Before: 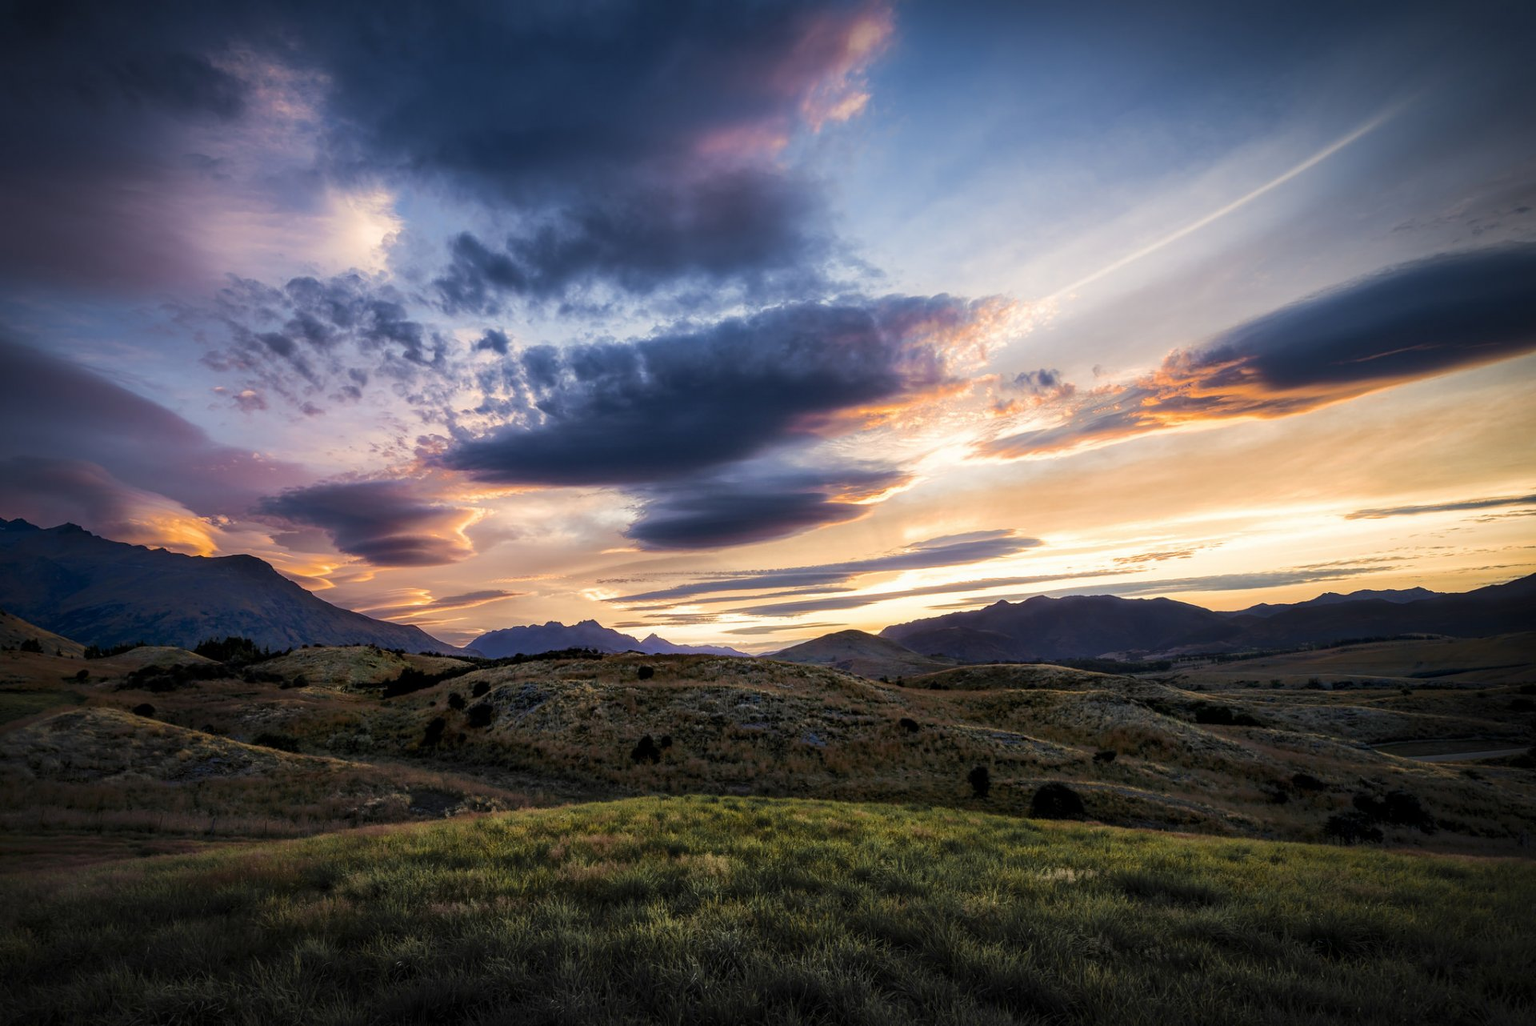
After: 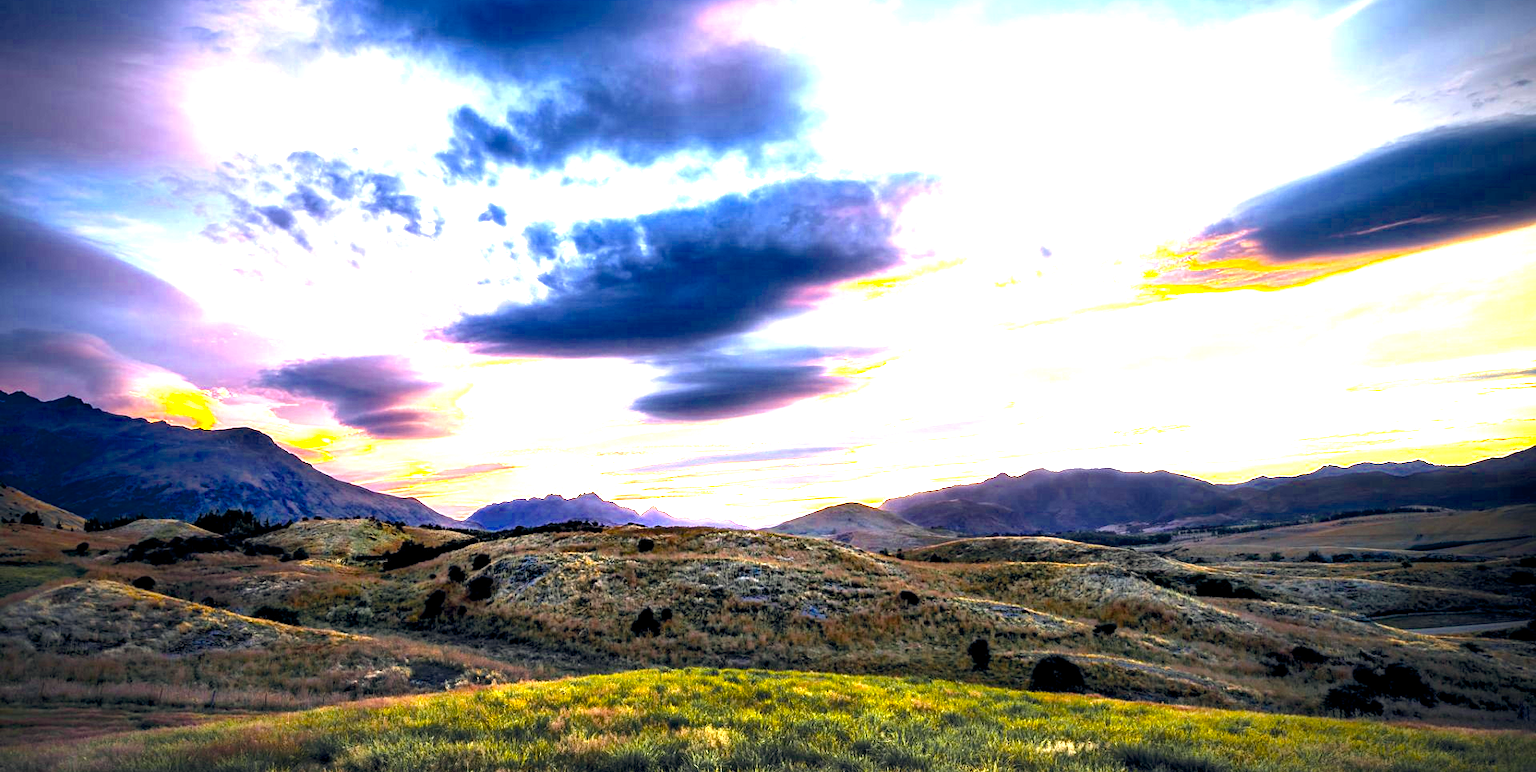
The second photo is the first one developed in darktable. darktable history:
crop and rotate: top 12.439%, bottom 12.278%
color balance rgb: global offset › chroma 0.126%, global offset › hue 253.21°, perceptual saturation grading › global saturation 30.143%, perceptual brilliance grading › global brilliance 11.524%, global vibrance 9.453%, contrast 14.535%, saturation formula JzAzBz (2021)
exposure: black level correction 0.002, exposure 1.993 EV, compensate highlight preservation false
